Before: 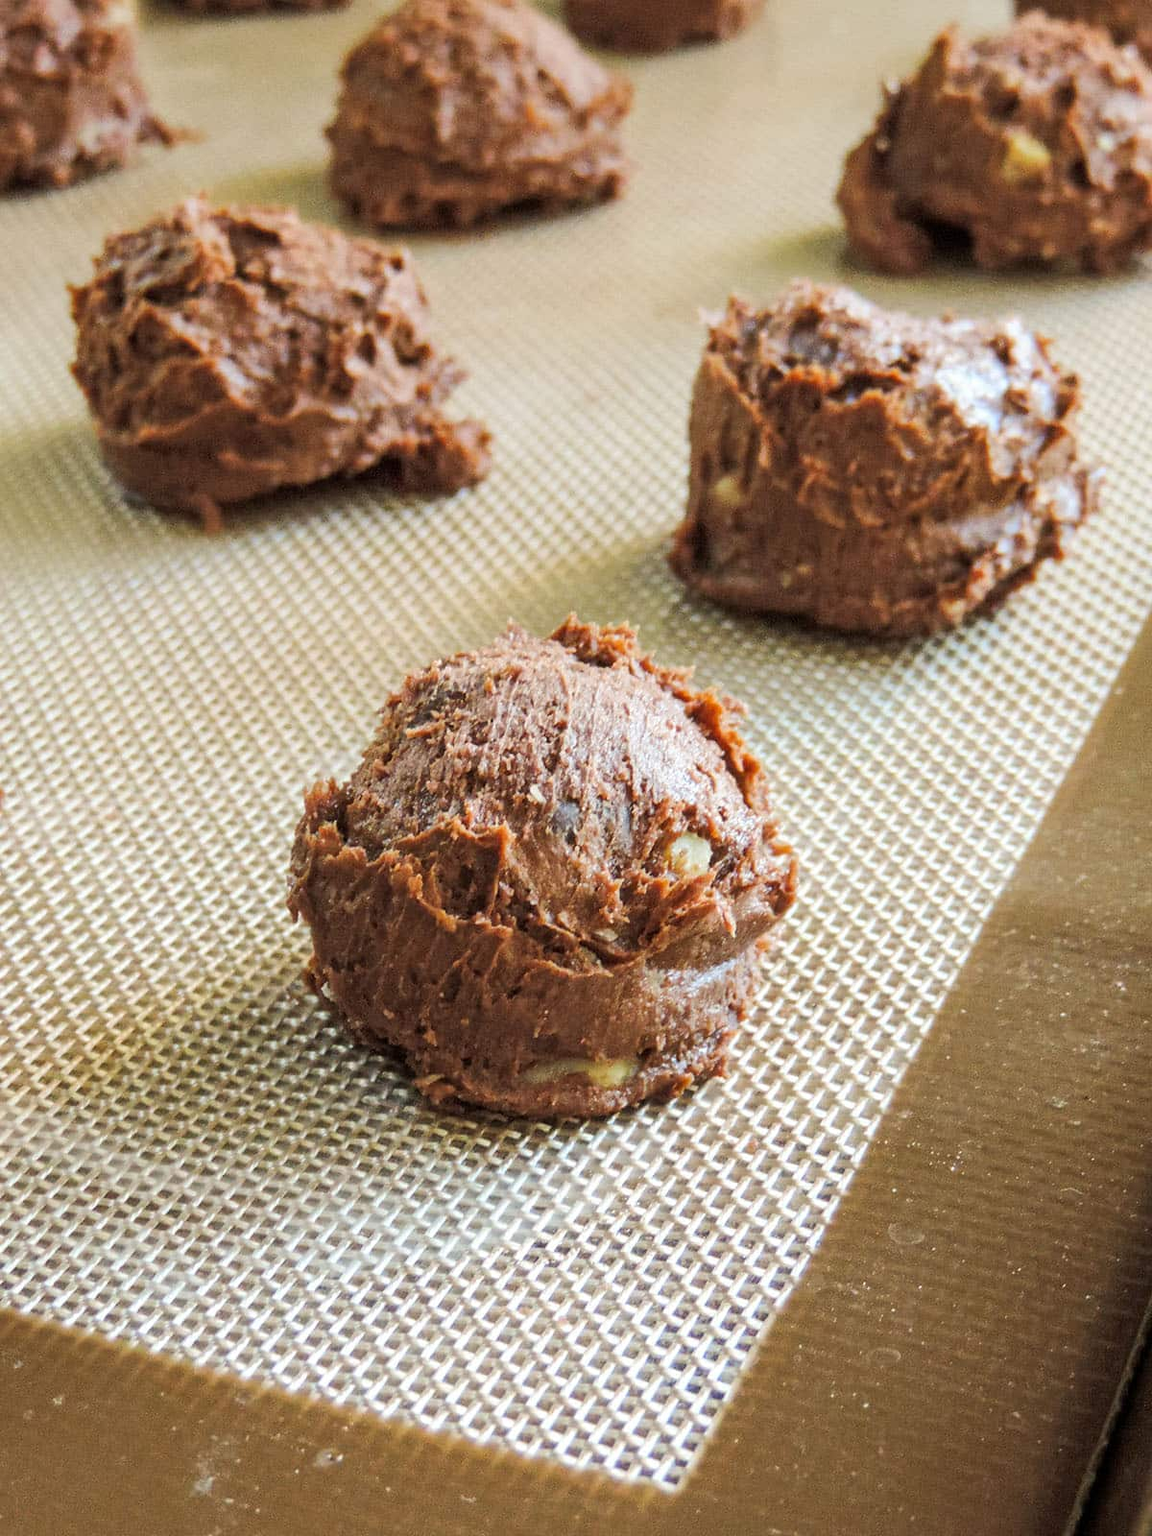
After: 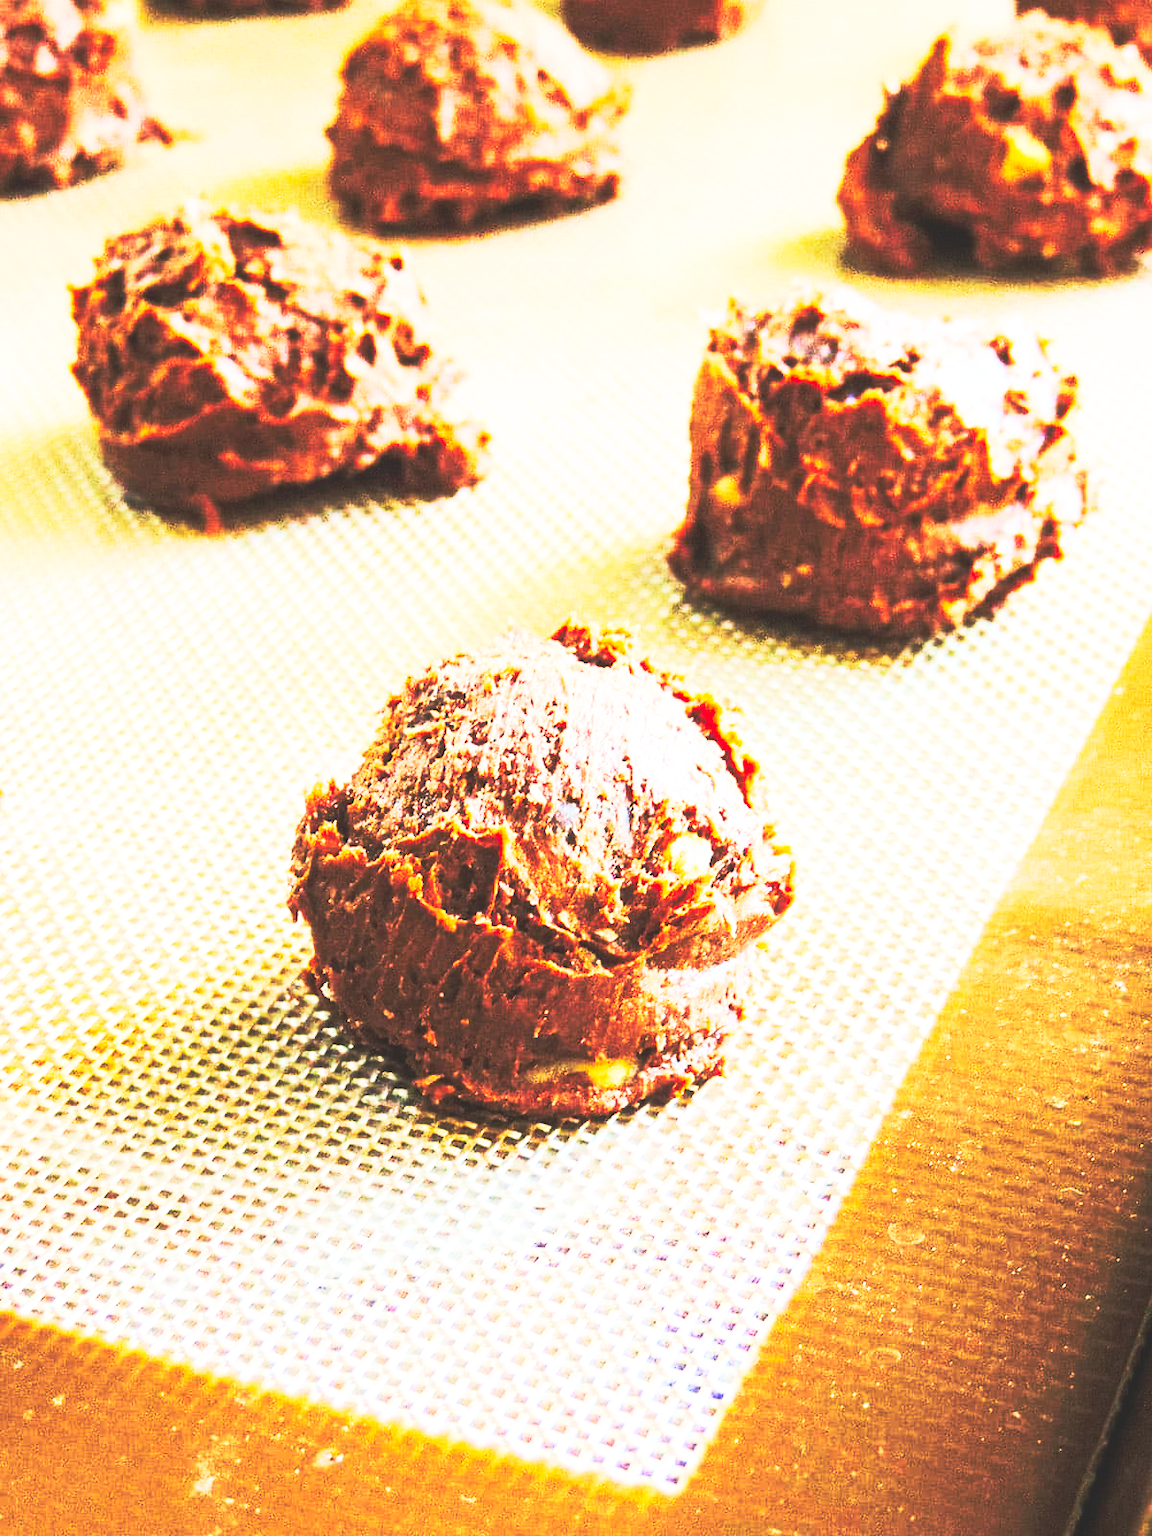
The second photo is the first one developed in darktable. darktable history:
contrast equalizer: y [[0.439, 0.44, 0.442, 0.457, 0.493, 0.498], [0.5 ×6], [0.5 ×6], [0 ×6], [0 ×6]], mix 0.33
exposure: exposure 0.203 EV, compensate exposure bias true, compensate highlight preservation false
tone equalizer: edges refinement/feathering 500, mask exposure compensation -1.26 EV, preserve details no
velvia: on, module defaults
contrast brightness saturation: contrast 0.201, brightness 0.168, saturation 0.215
base curve: curves: ch0 [(0, 0.015) (0.085, 0.116) (0.134, 0.298) (0.19, 0.545) (0.296, 0.764) (0.599, 0.982) (1, 1)], preserve colors none
